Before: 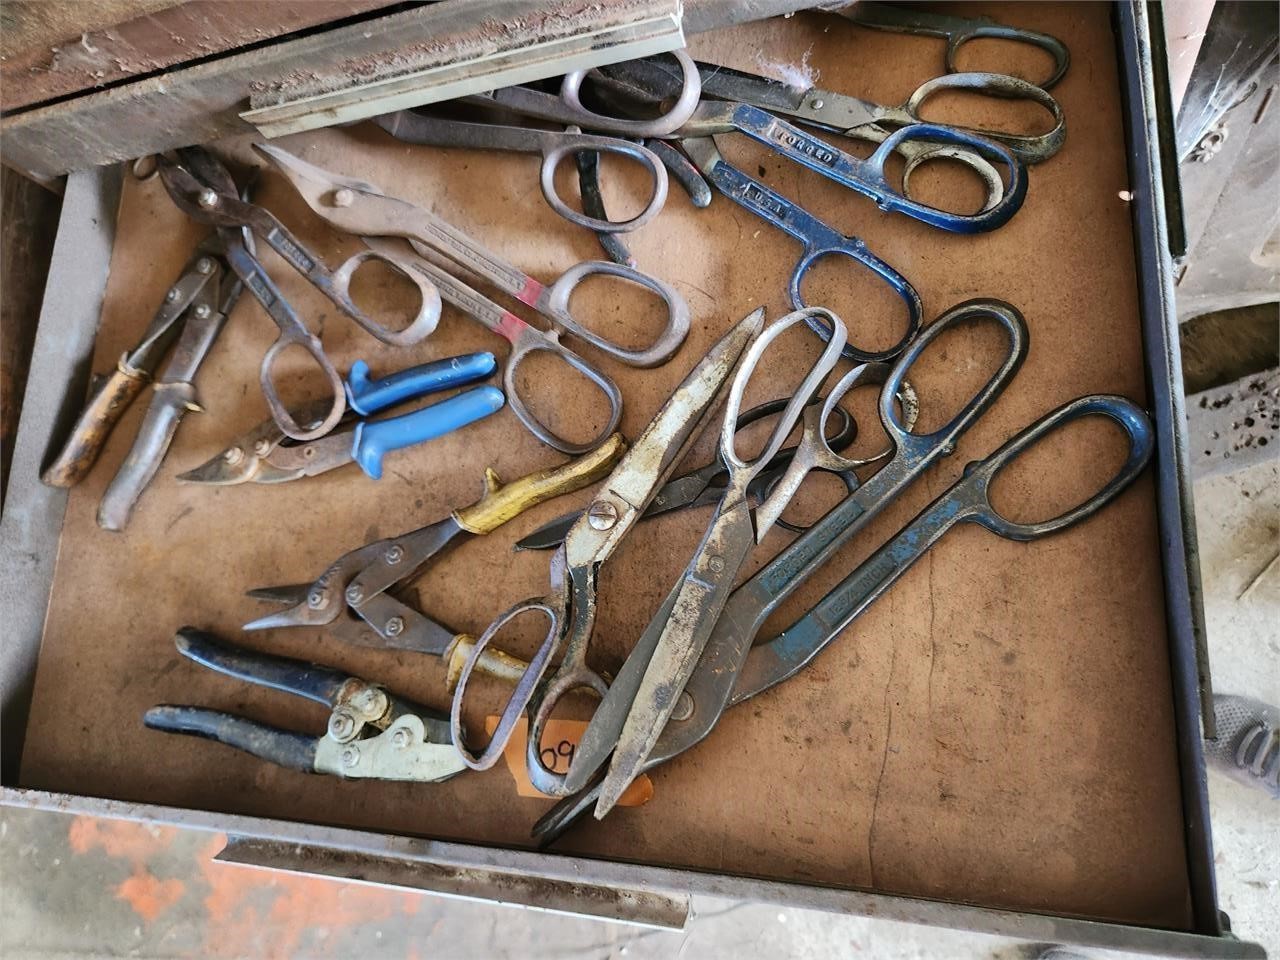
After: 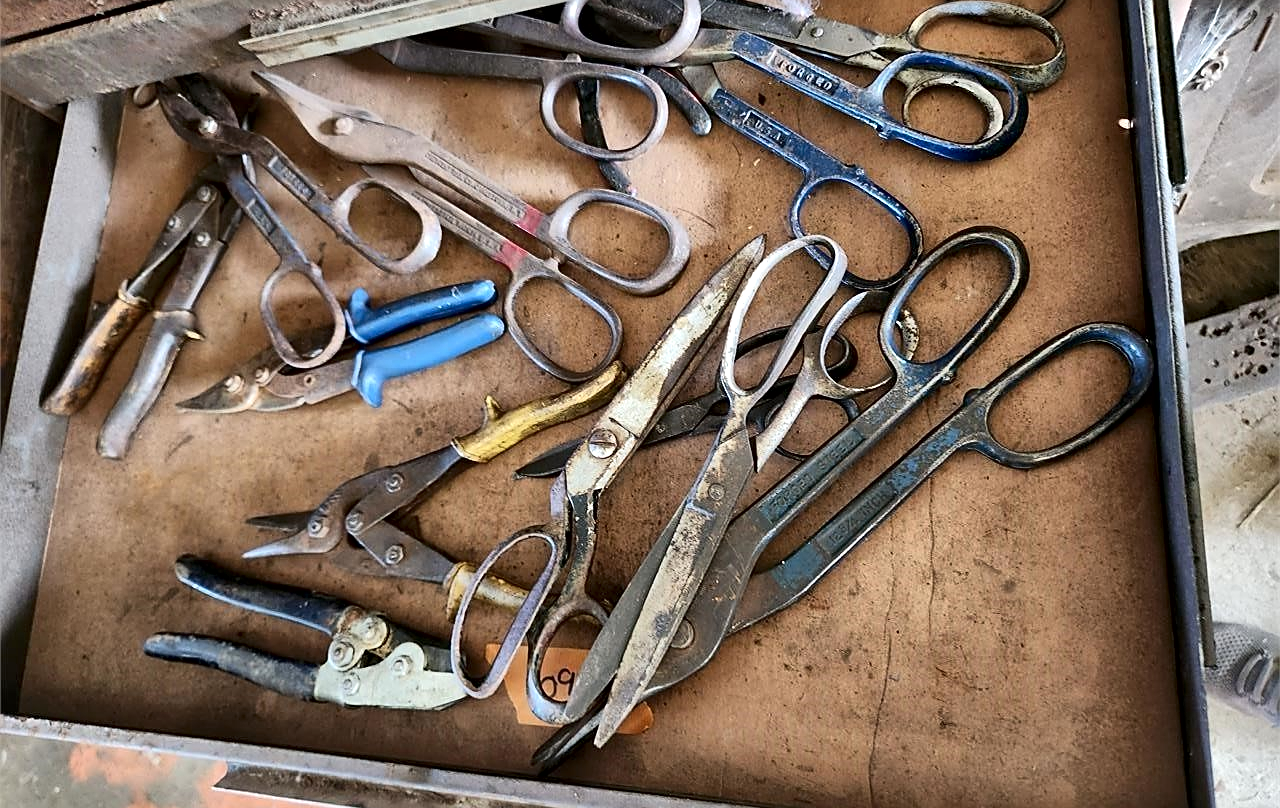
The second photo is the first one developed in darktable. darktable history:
local contrast: mode bilateral grid, contrast 25, coarseness 60, detail 152%, midtone range 0.2
crop: top 7.59%, bottom 8.146%
shadows and highlights: shadows 75.83, highlights -25.57, soften with gaussian
sharpen: on, module defaults
